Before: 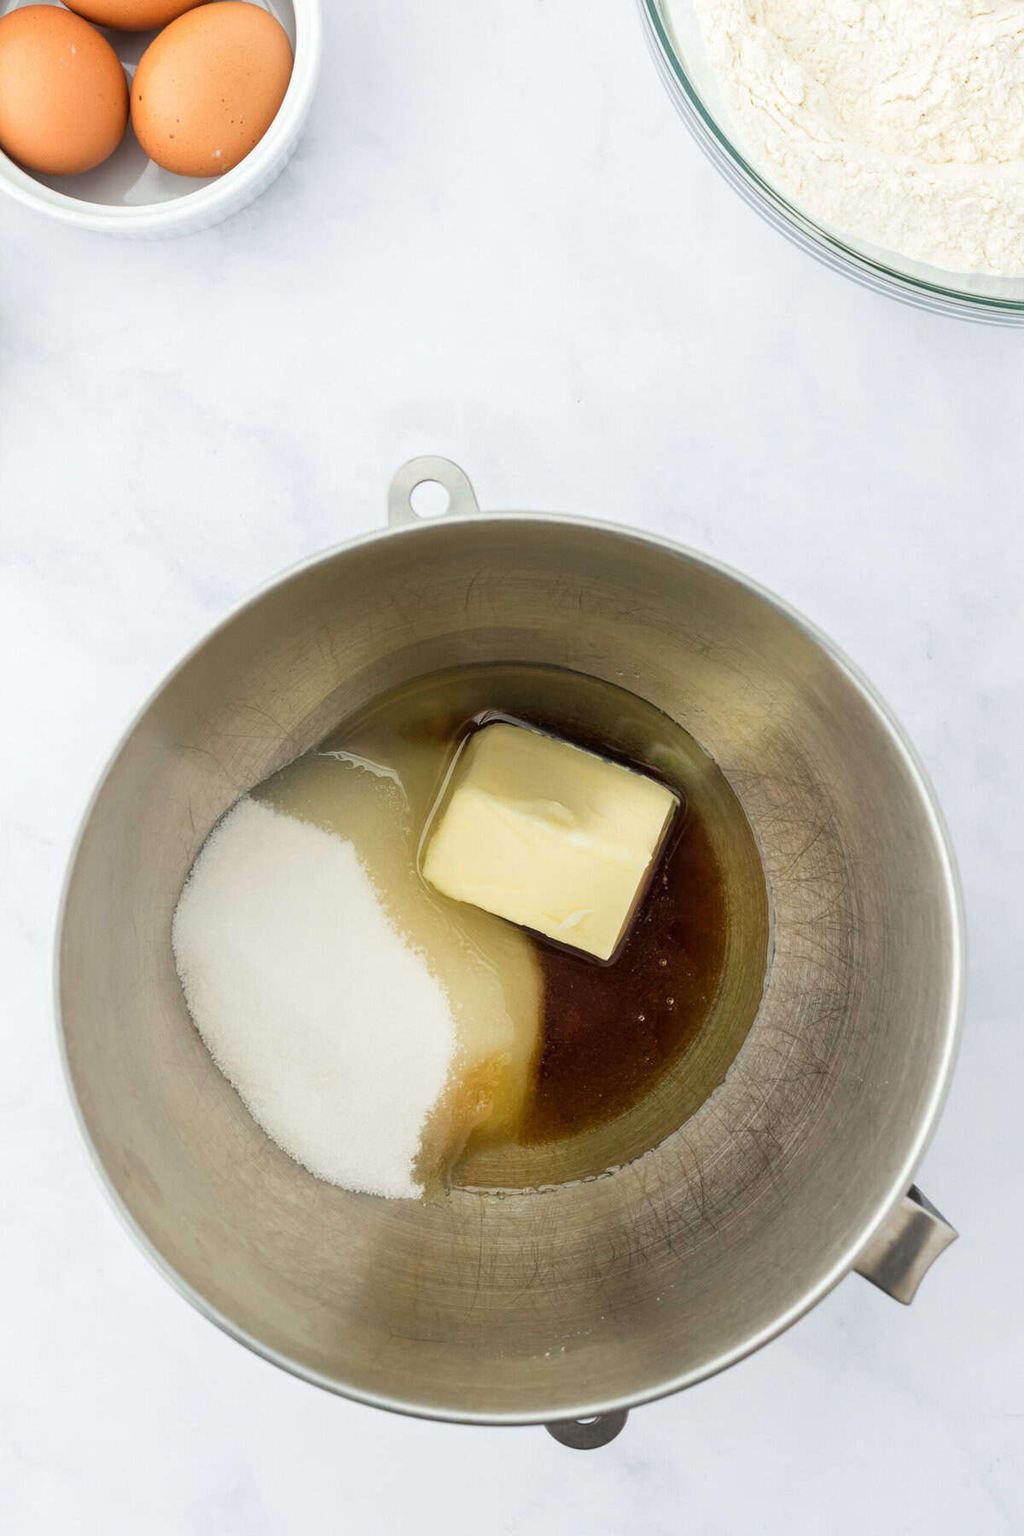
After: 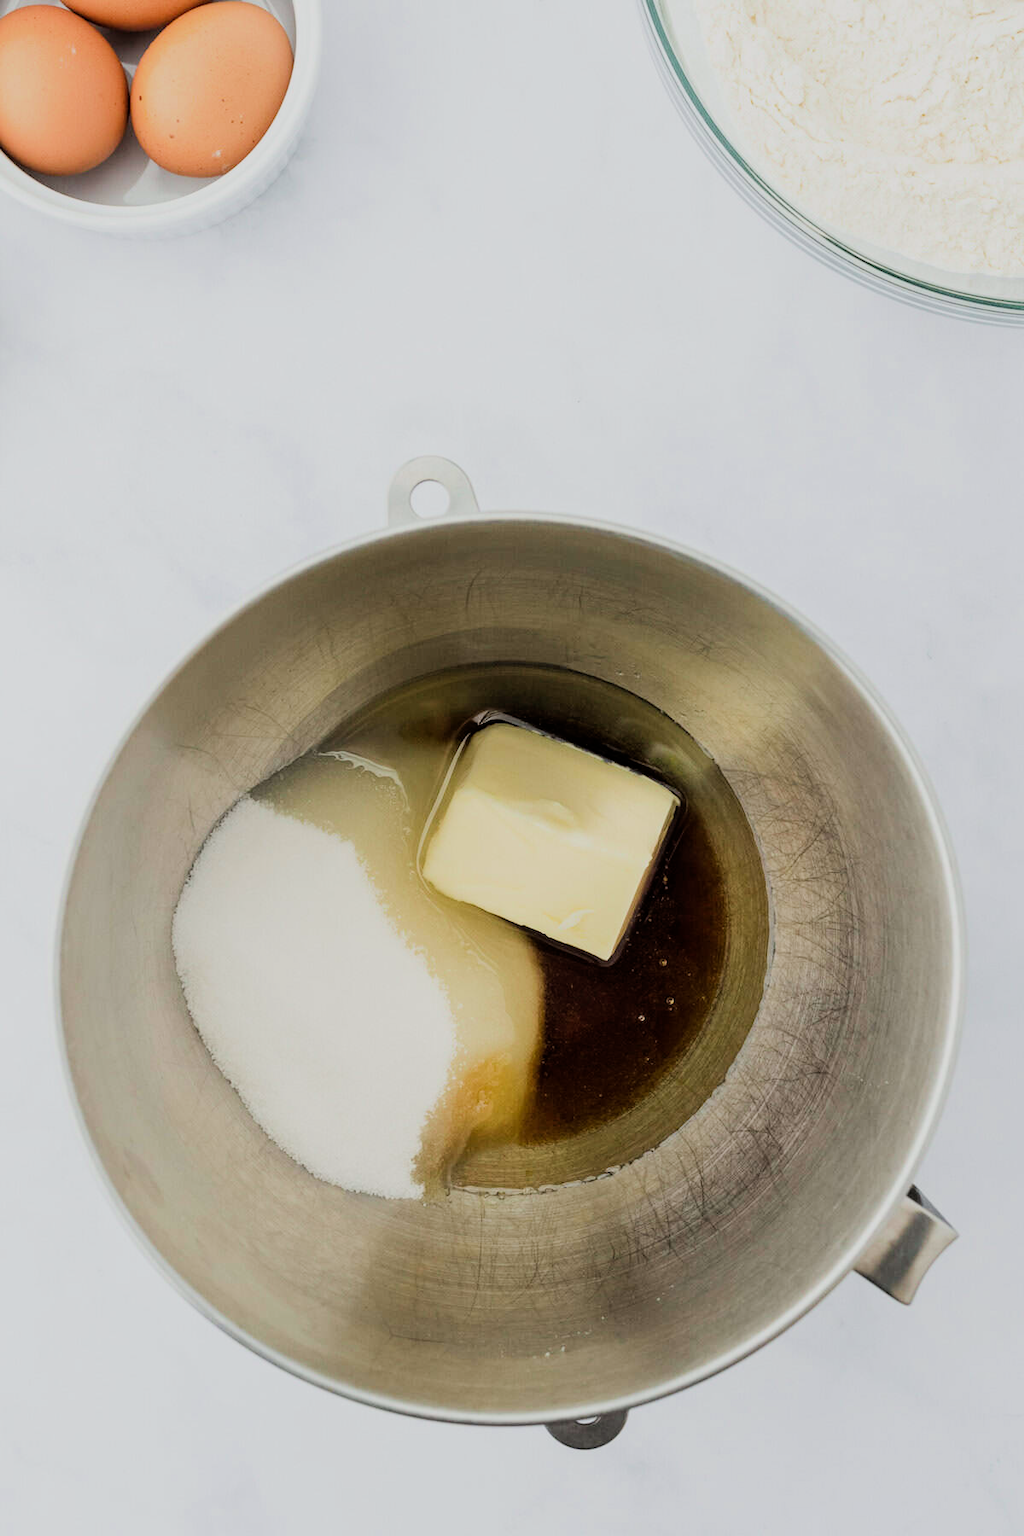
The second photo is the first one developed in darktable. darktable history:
tone equalizer: -8 EV -0.446 EV, -7 EV -0.397 EV, -6 EV -0.344 EV, -5 EV -0.189 EV, -3 EV 0.222 EV, -2 EV 0.331 EV, -1 EV 0.379 EV, +0 EV 0.442 EV, edges refinement/feathering 500, mask exposure compensation -1.57 EV, preserve details no
filmic rgb: black relative exposure -7.2 EV, white relative exposure 5.38 EV, threshold 5.95 EV, hardness 3.02, iterations of high-quality reconstruction 0, enable highlight reconstruction true
